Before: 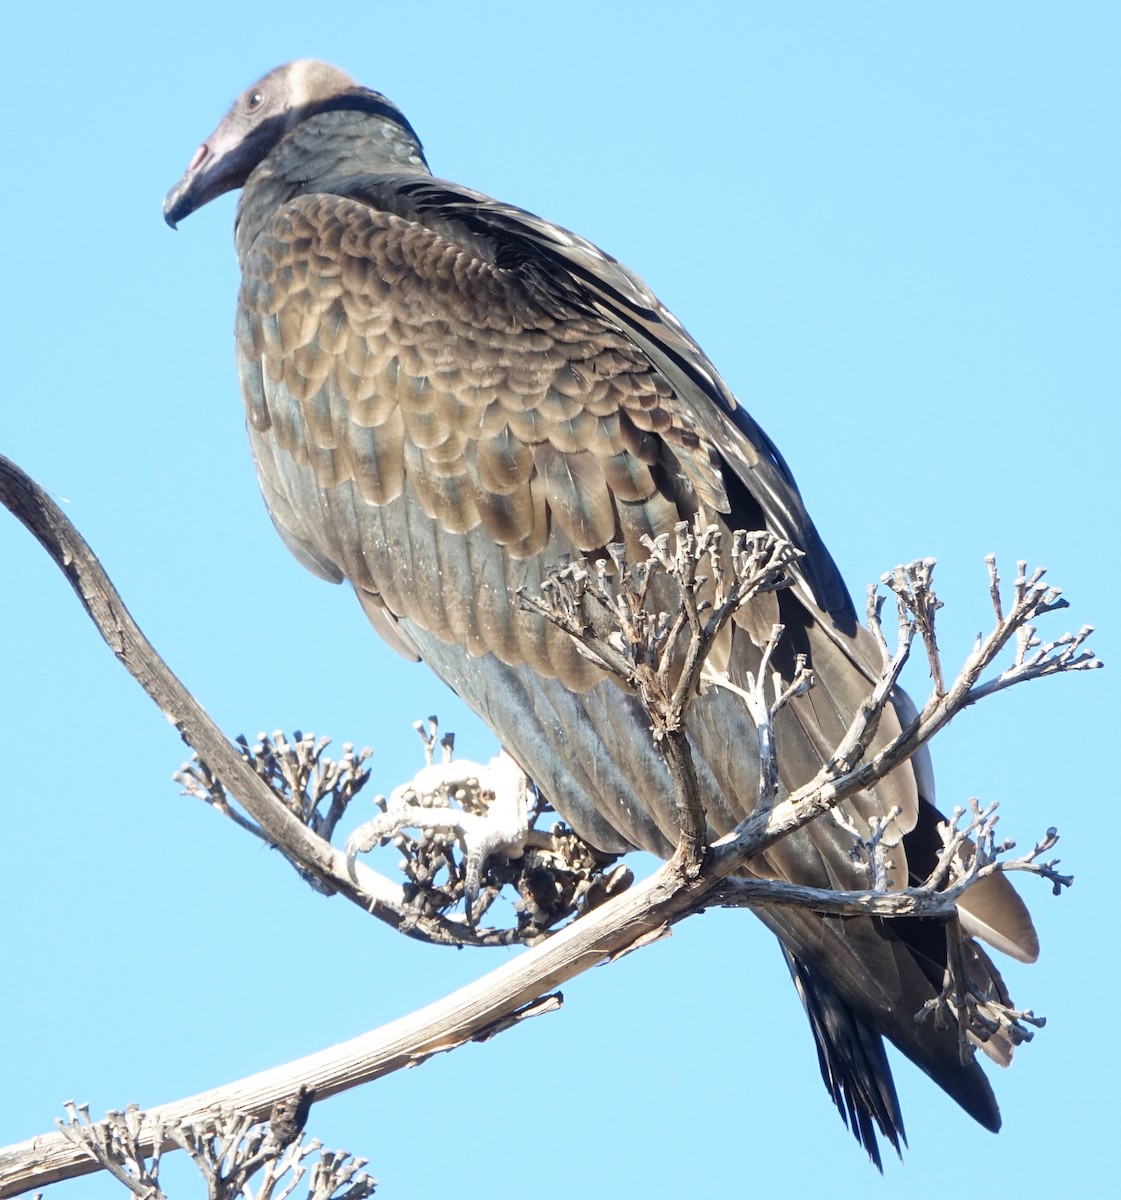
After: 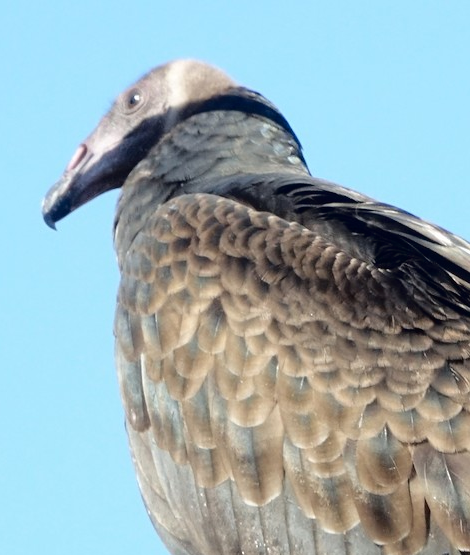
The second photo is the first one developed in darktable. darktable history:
crop and rotate: left 10.817%, top 0.062%, right 47.194%, bottom 53.626%
fill light: exposure -2 EV, width 8.6
